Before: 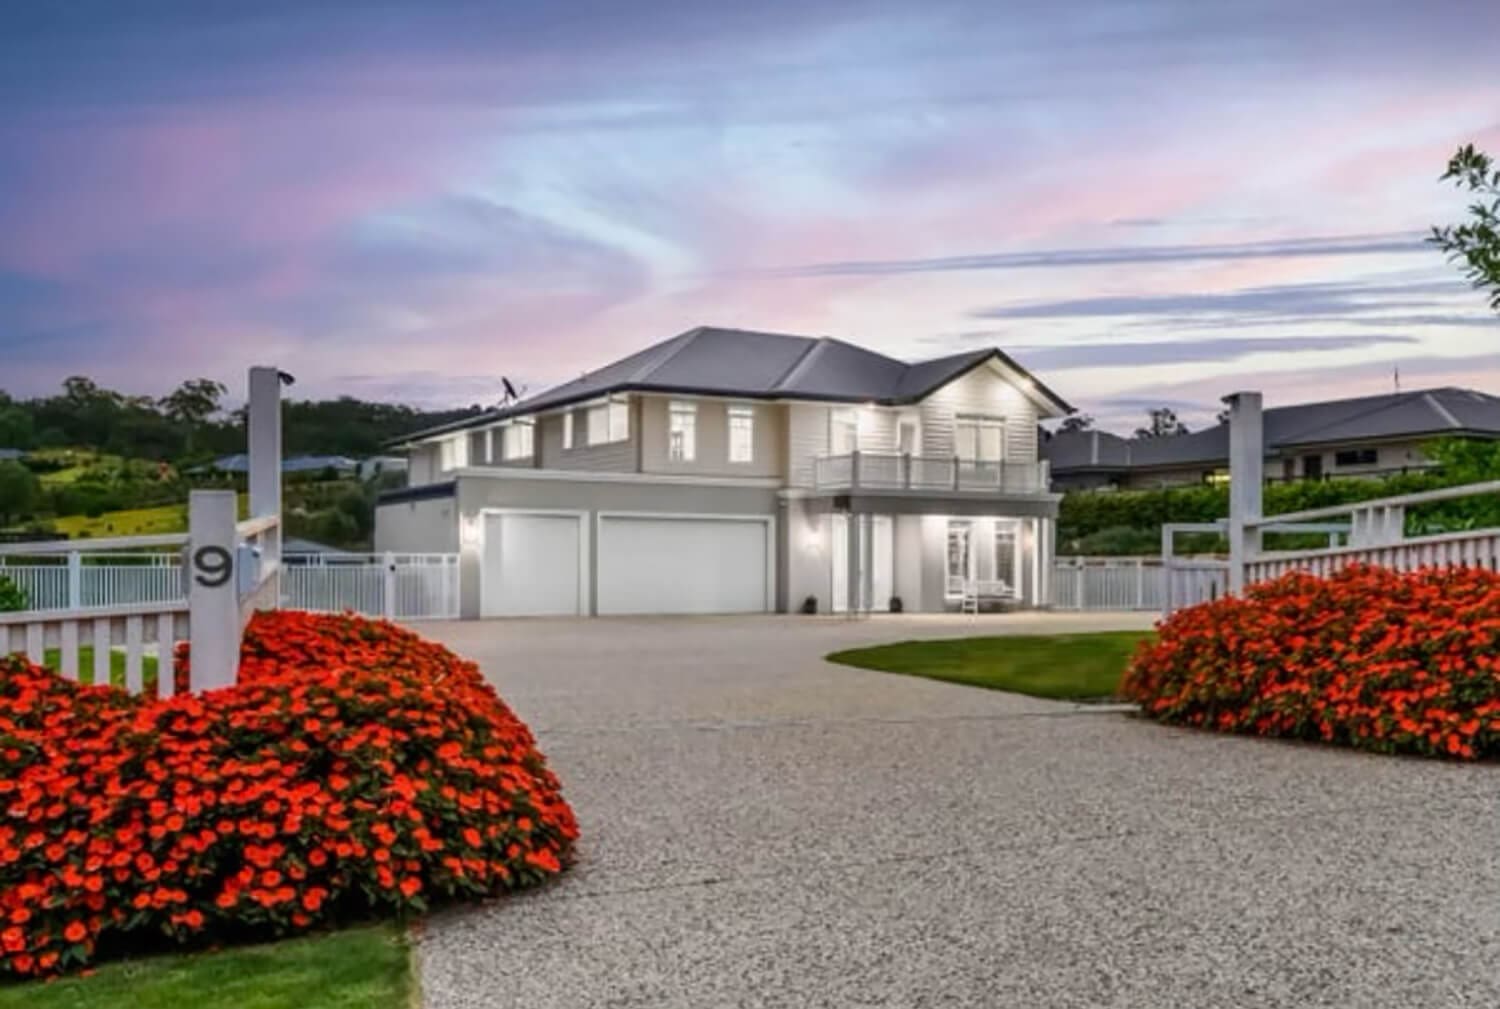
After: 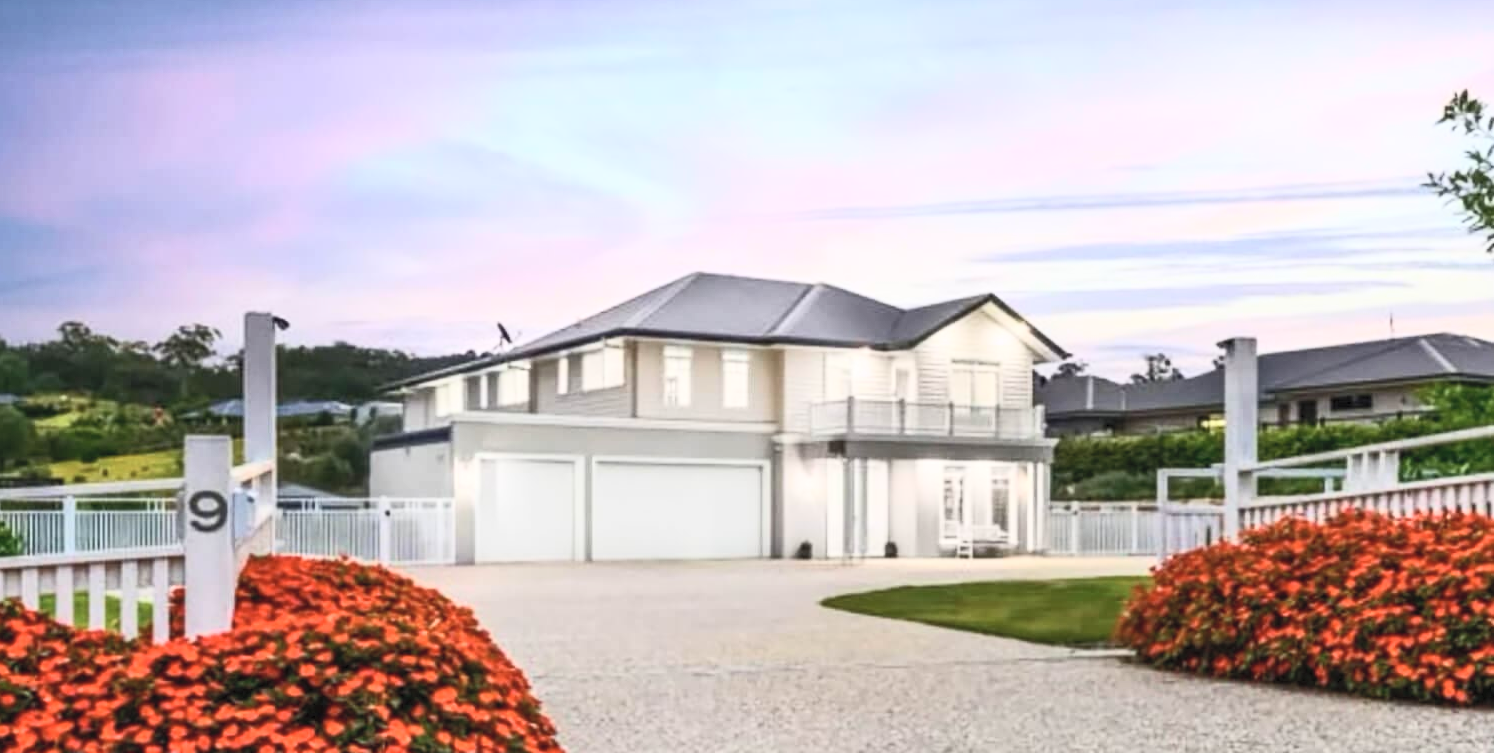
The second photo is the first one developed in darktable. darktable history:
crop: left 0.387%, top 5.469%, bottom 19.809%
contrast brightness saturation: contrast 0.39, brightness 0.53
